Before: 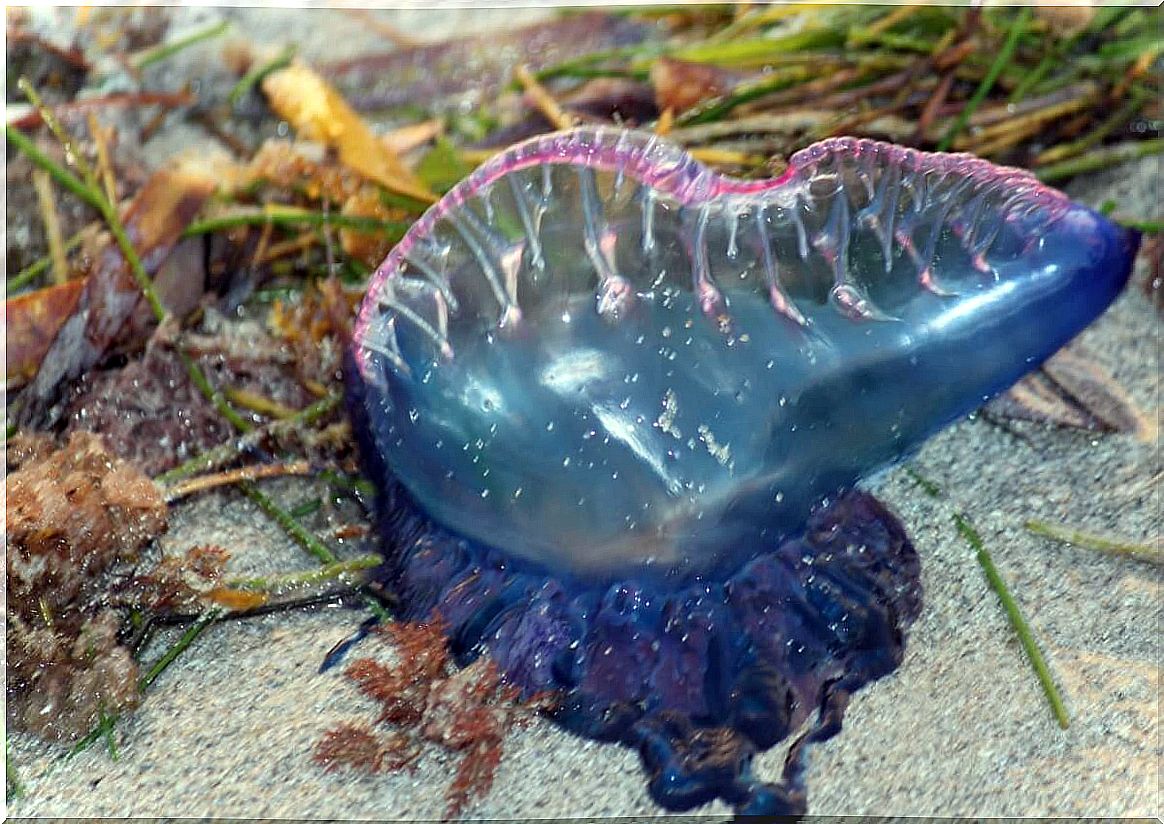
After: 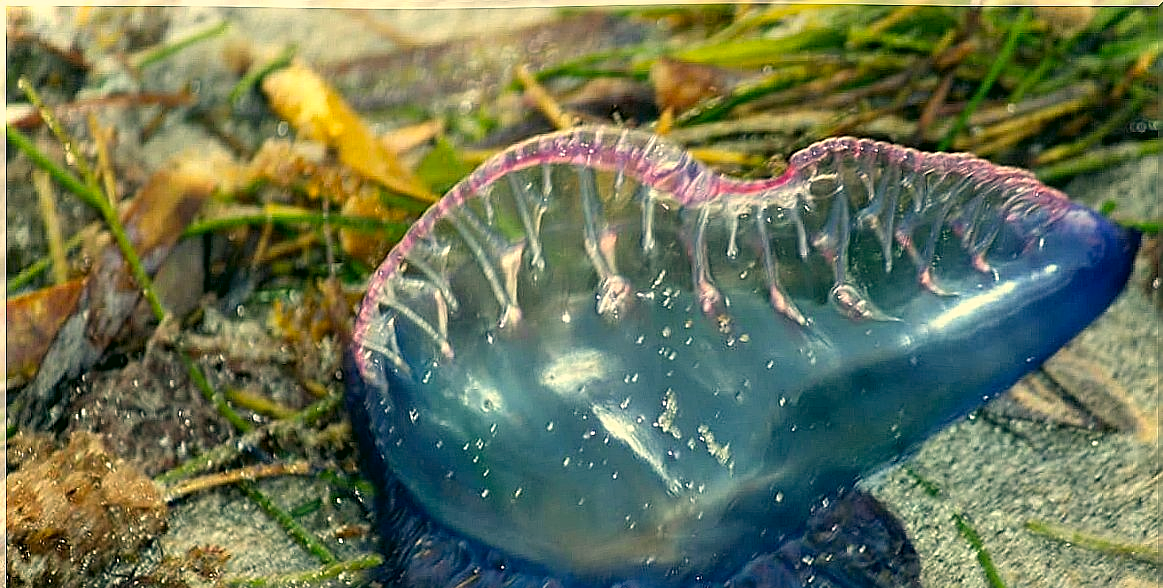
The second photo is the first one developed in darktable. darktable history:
crop: bottom 28.576%
sharpen: on, module defaults
color correction: highlights a* 5.3, highlights b* 24.26, shadows a* -15.58, shadows b* 4.02
